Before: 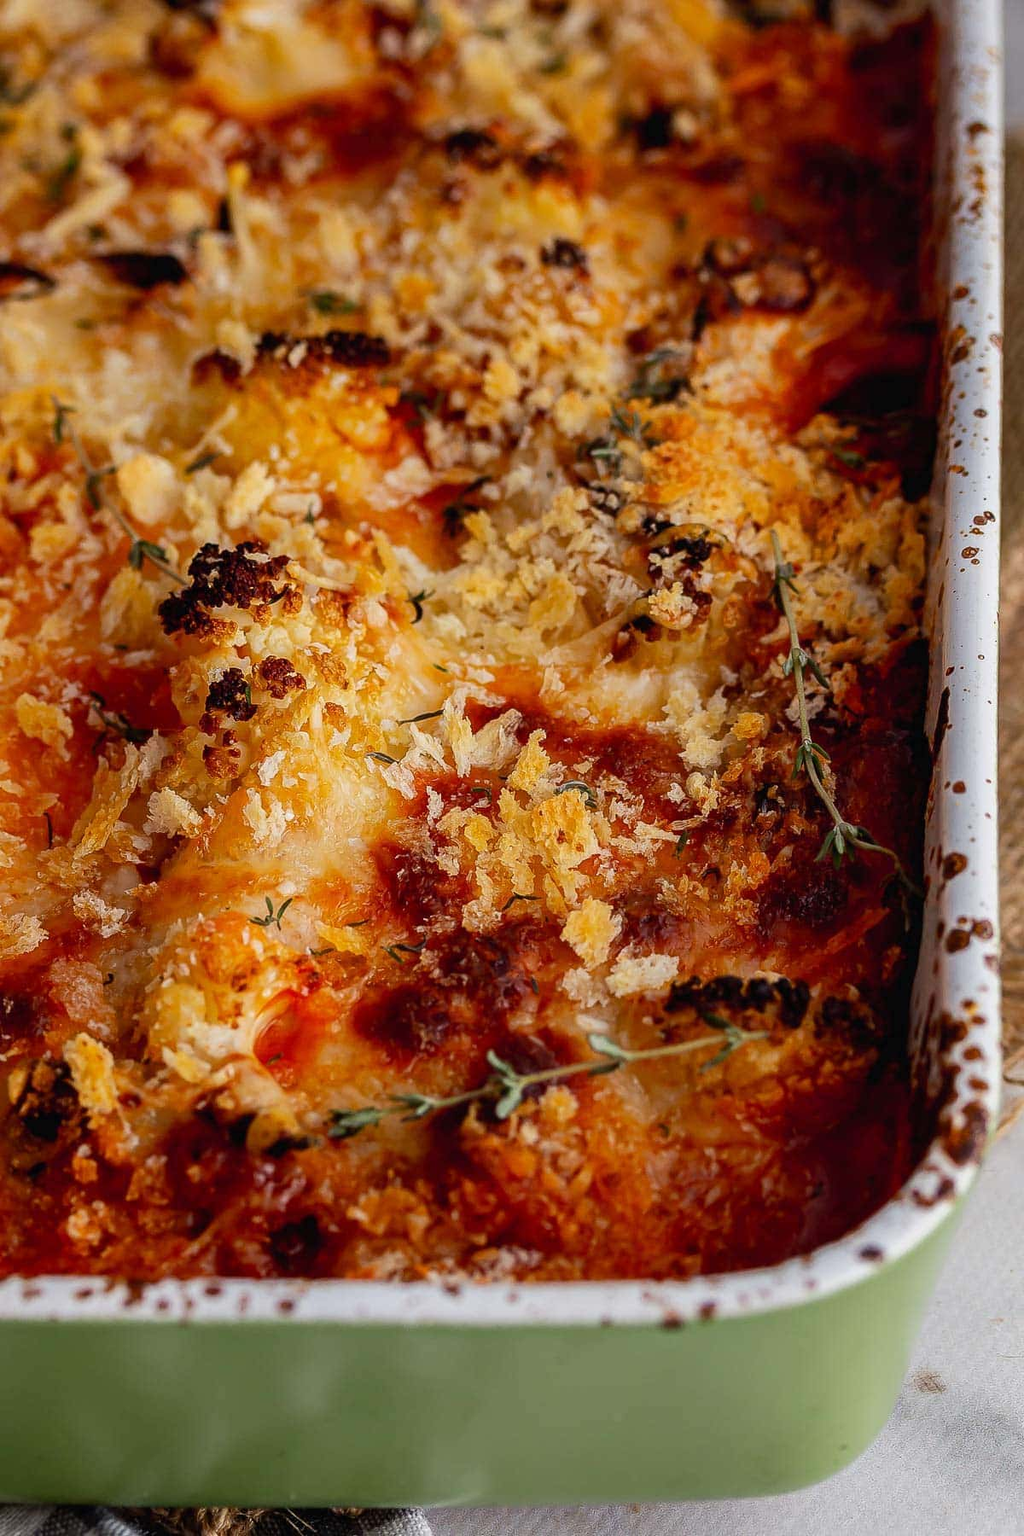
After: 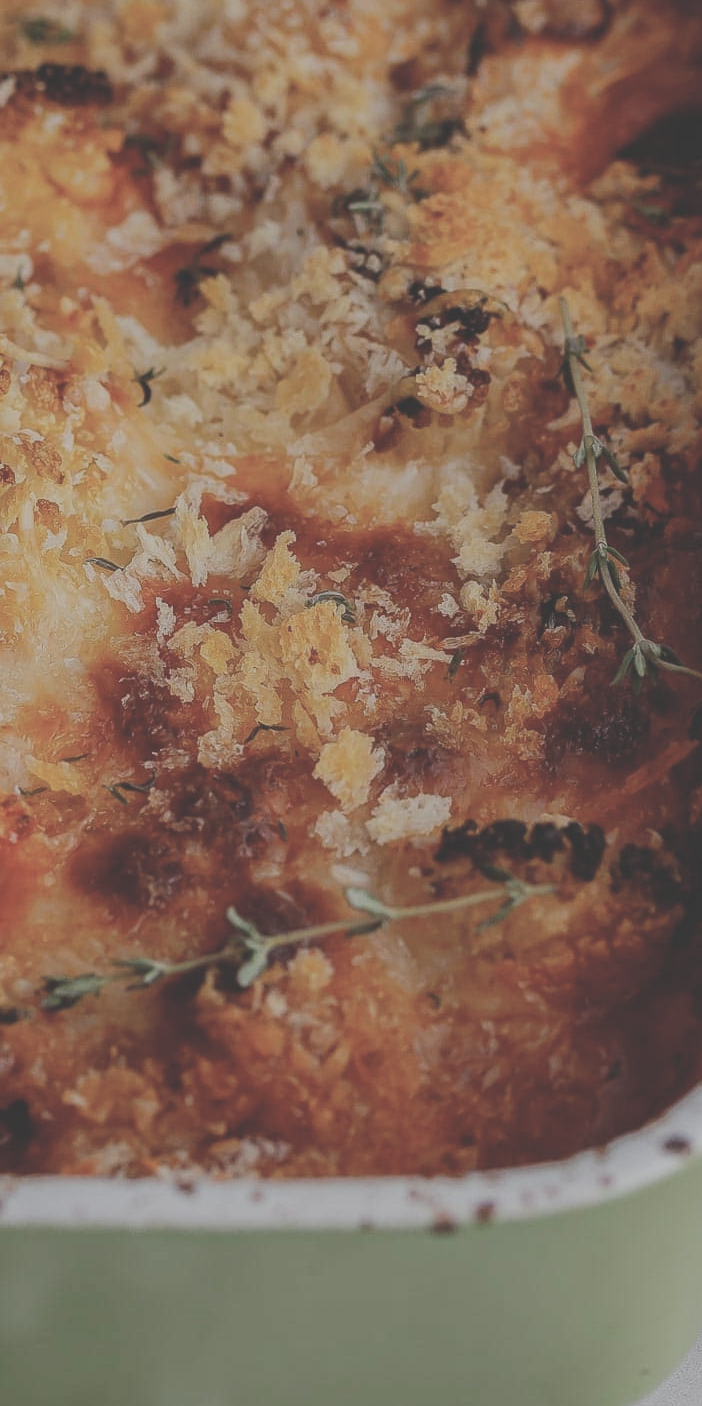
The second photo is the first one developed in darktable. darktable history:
crop and rotate: left 28.683%, top 18.016%, right 12.753%, bottom 3.858%
contrast brightness saturation: contrast -0.269, saturation -0.445
exposure: black level correction -0.015, compensate highlight preservation false
filmic rgb: black relative exposure -15.13 EV, white relative exposure 3 EV, target black luminance 0%, hardness 9.3, latitude 98.46%, contrast 0.911, shadows ↔ highlights balance 0.375%
